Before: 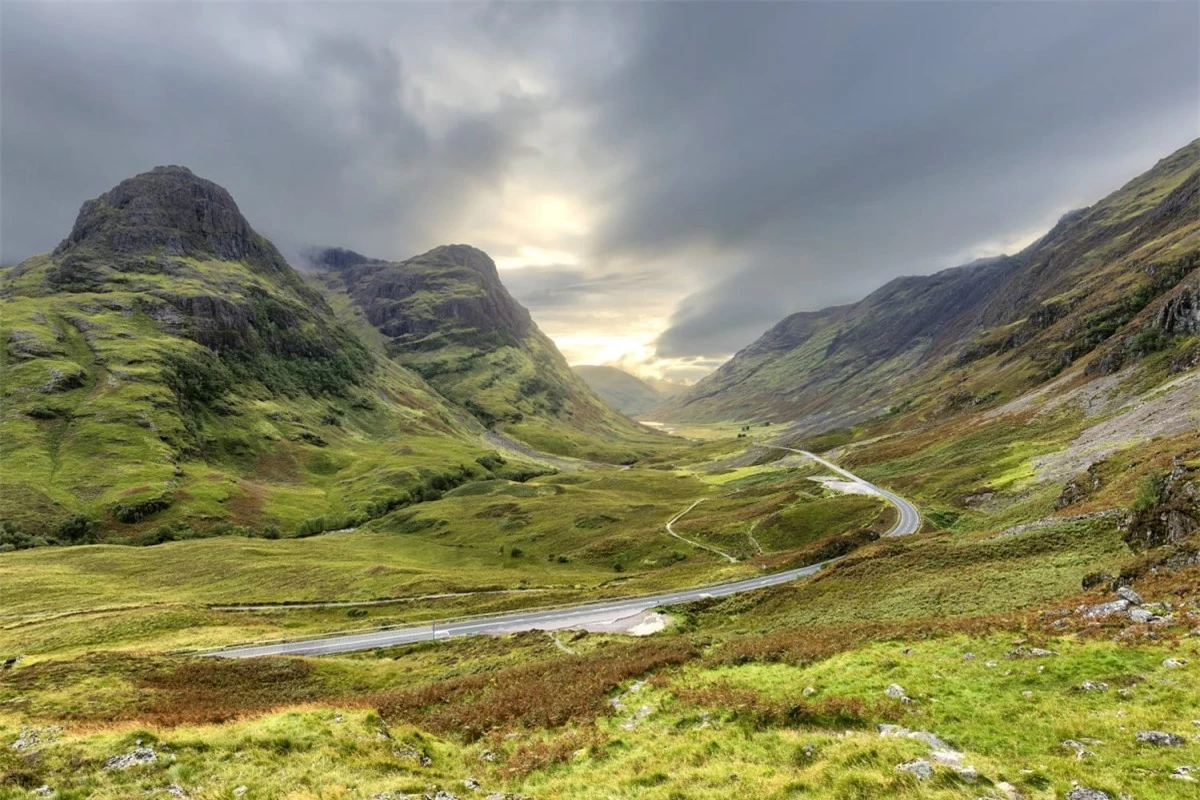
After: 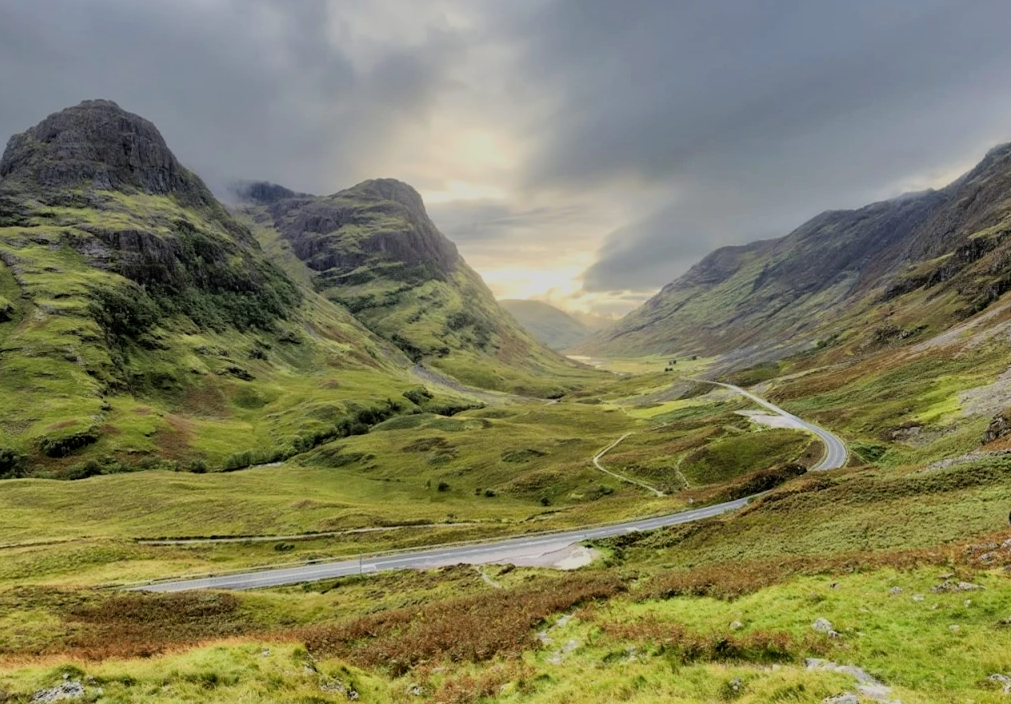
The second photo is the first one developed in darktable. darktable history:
exposure: exposure -0.013 EV, compensate highlight preservation false
crop: left 6.15%, top 8.335%, right 9.551%, bottom 3.627%
filmic rgb: black relative exposure -6.69 EV, white relative exposure 4.56 EV, hardness 3.24, color science v6 (2022)
